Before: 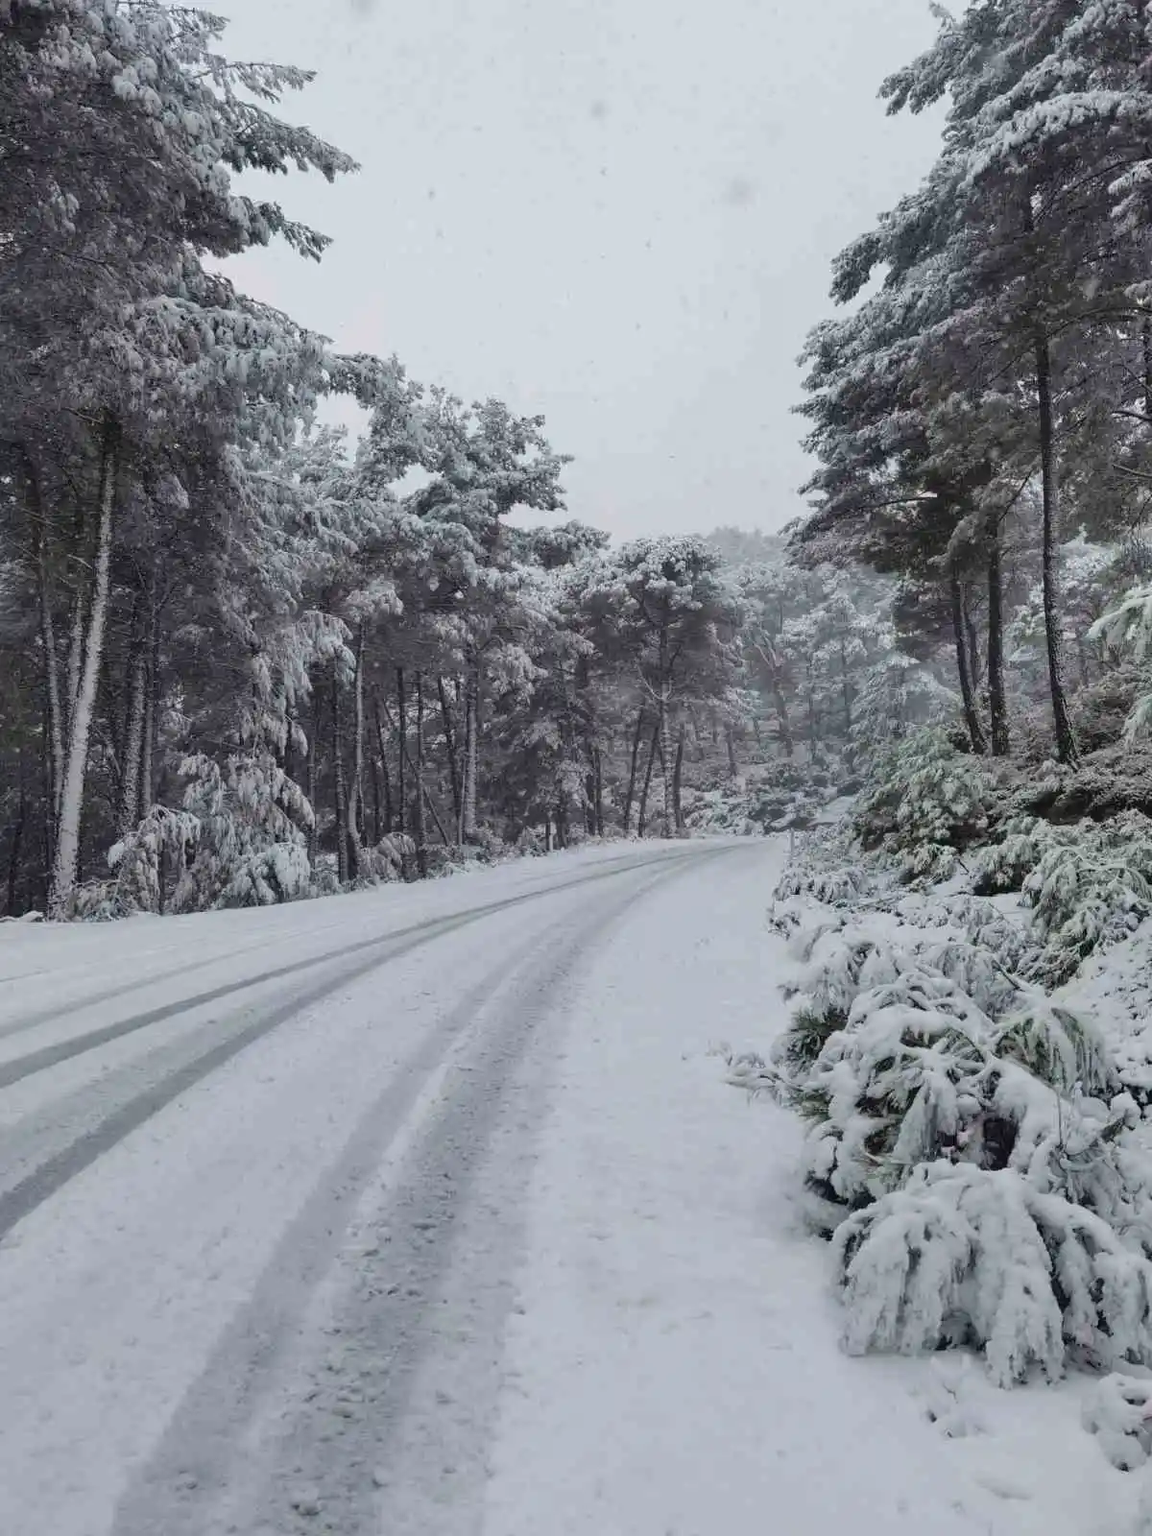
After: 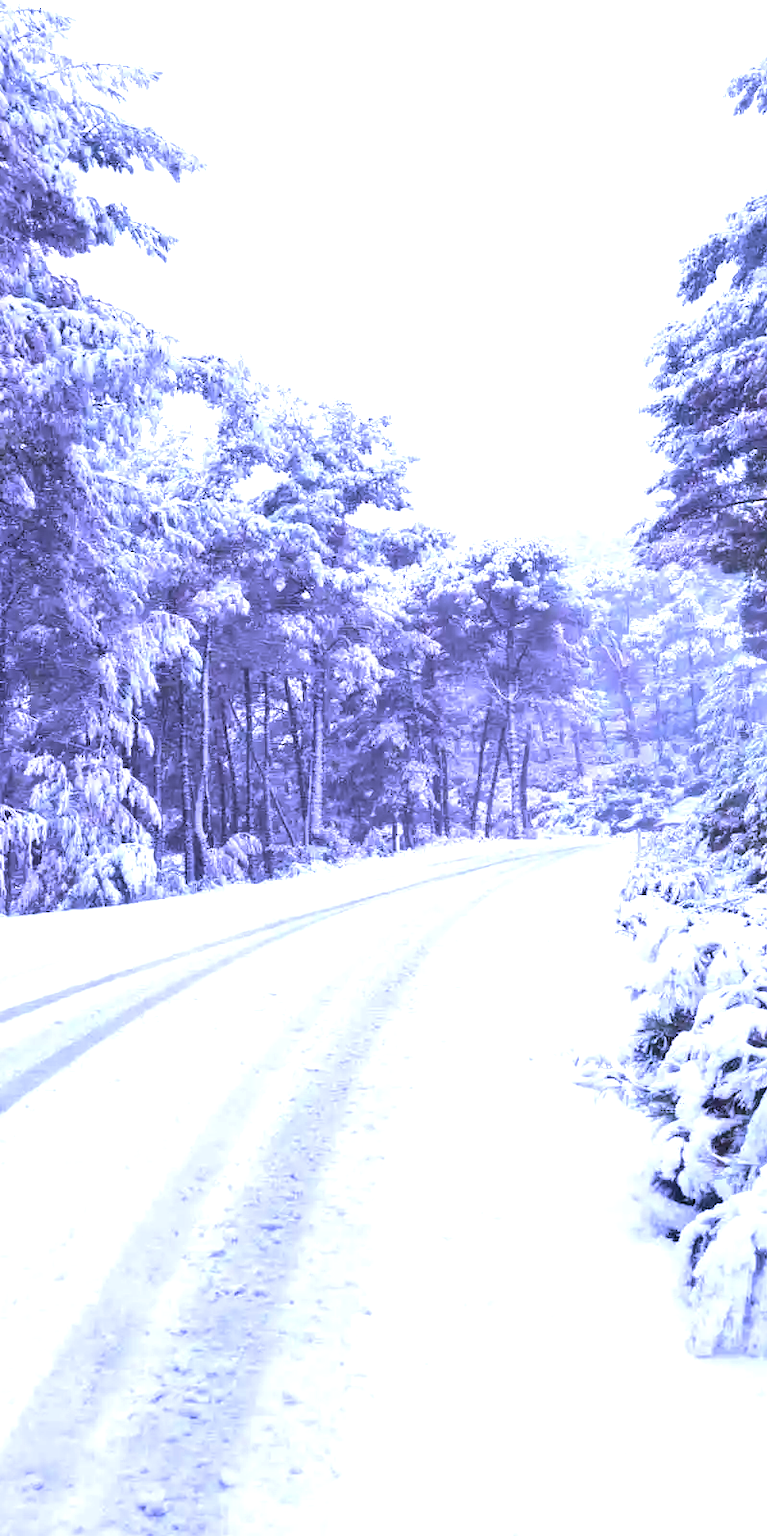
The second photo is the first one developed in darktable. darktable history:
exposure: black level correction 0, exposure 1.5 EV, compensate exposure bias true, compensate highlight preservation false
white balance: red 0.98, blue 1.61
crop and rotate: left 13.409%, right 19.924%
